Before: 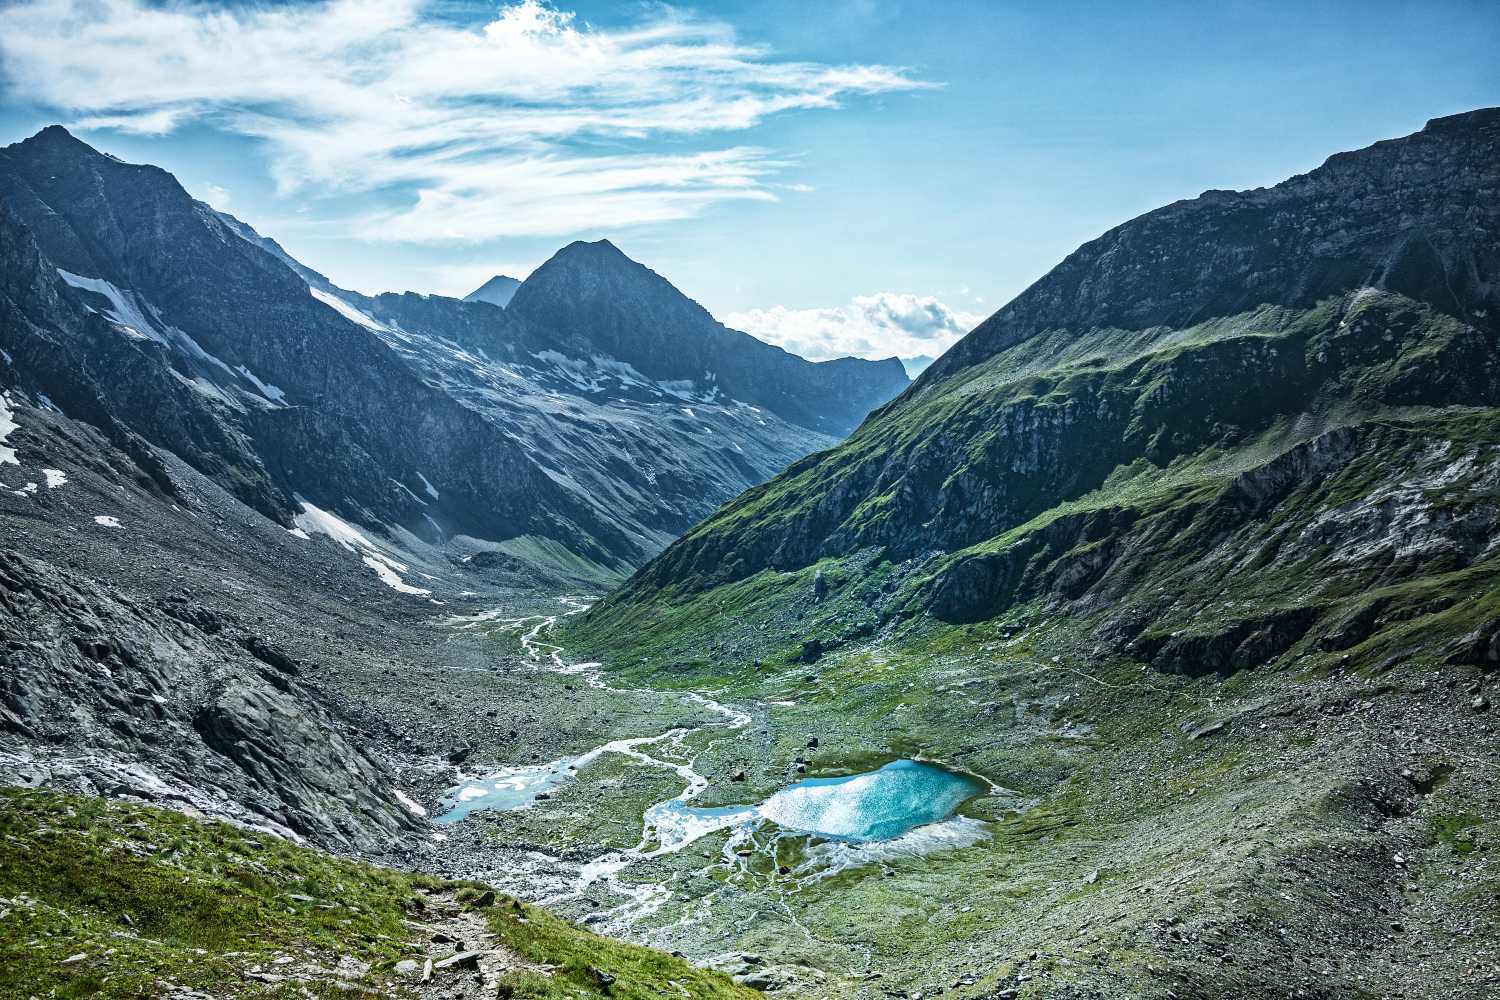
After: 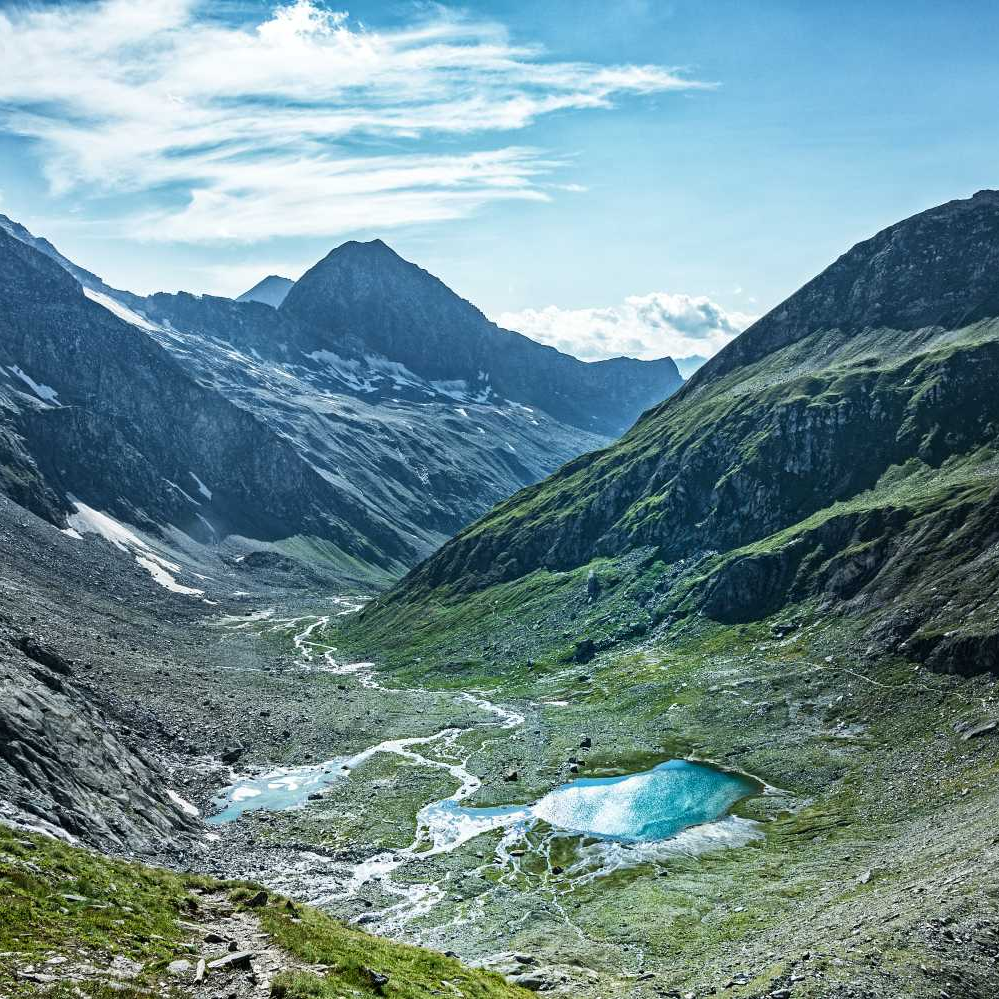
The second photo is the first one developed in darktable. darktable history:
exposure: compensate highlight preservation false
crop and rotate: left 15.173%, right 18.222%
